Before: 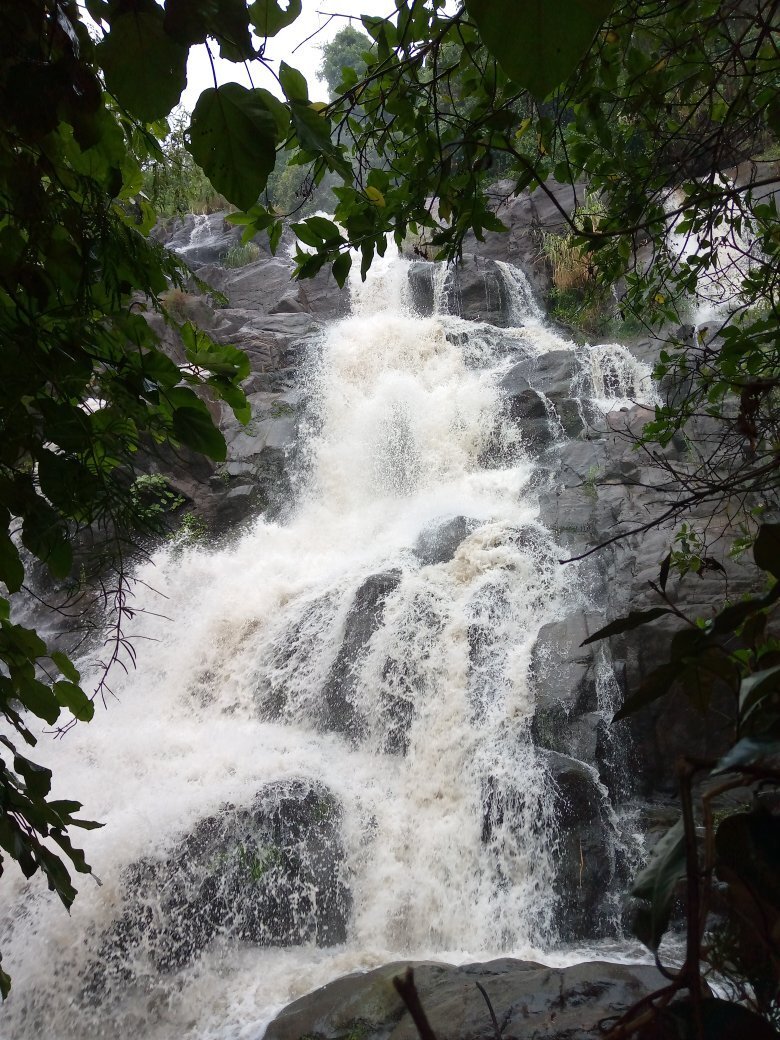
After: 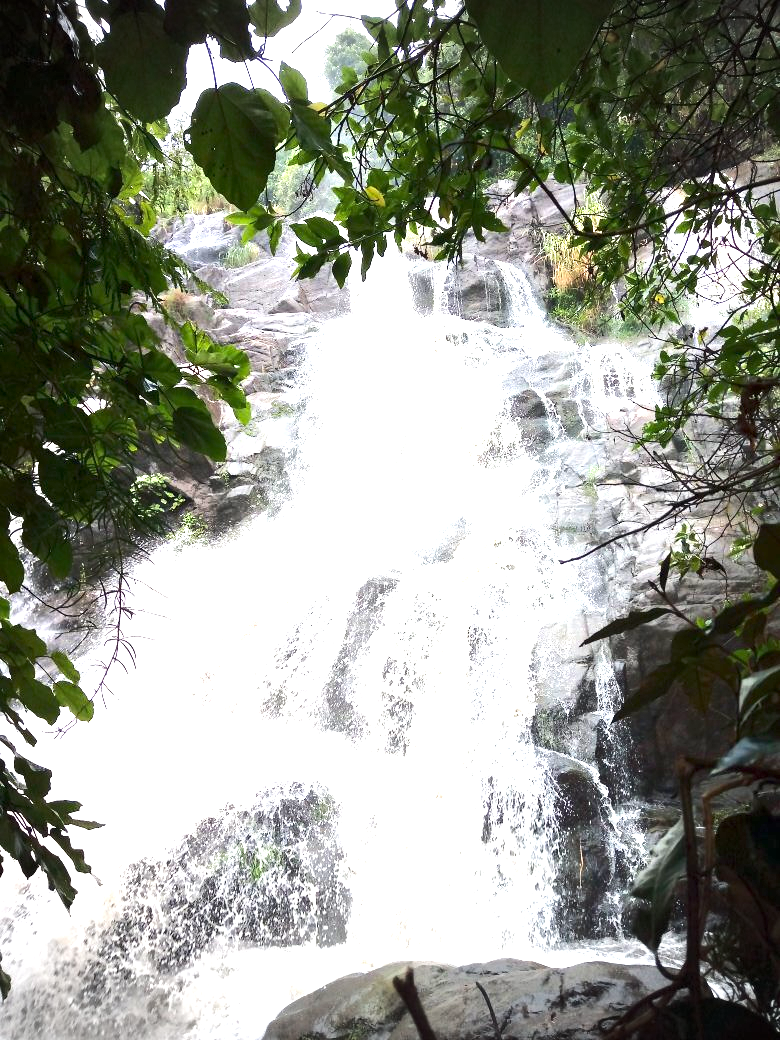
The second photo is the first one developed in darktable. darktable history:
exposure: black level correction 0.001, exposure 1.717 EV, compensate highlight preservation false
tone equalizer: -8 EV 0.001 EV, -7 EV -0.002 EV, -6 EV 0.002 EV, -5 EV -0.022 EV, -4 EV -0.138 EV, -3 EV -0.135 EV, -2 EV 0.229 EV, -1 EV 0.723 EV, +0 EV 0.462 EV
vignetting: fall-off start 88.28%, fall-off radius 43.89%, width/height ratio 1.169, unbound false
